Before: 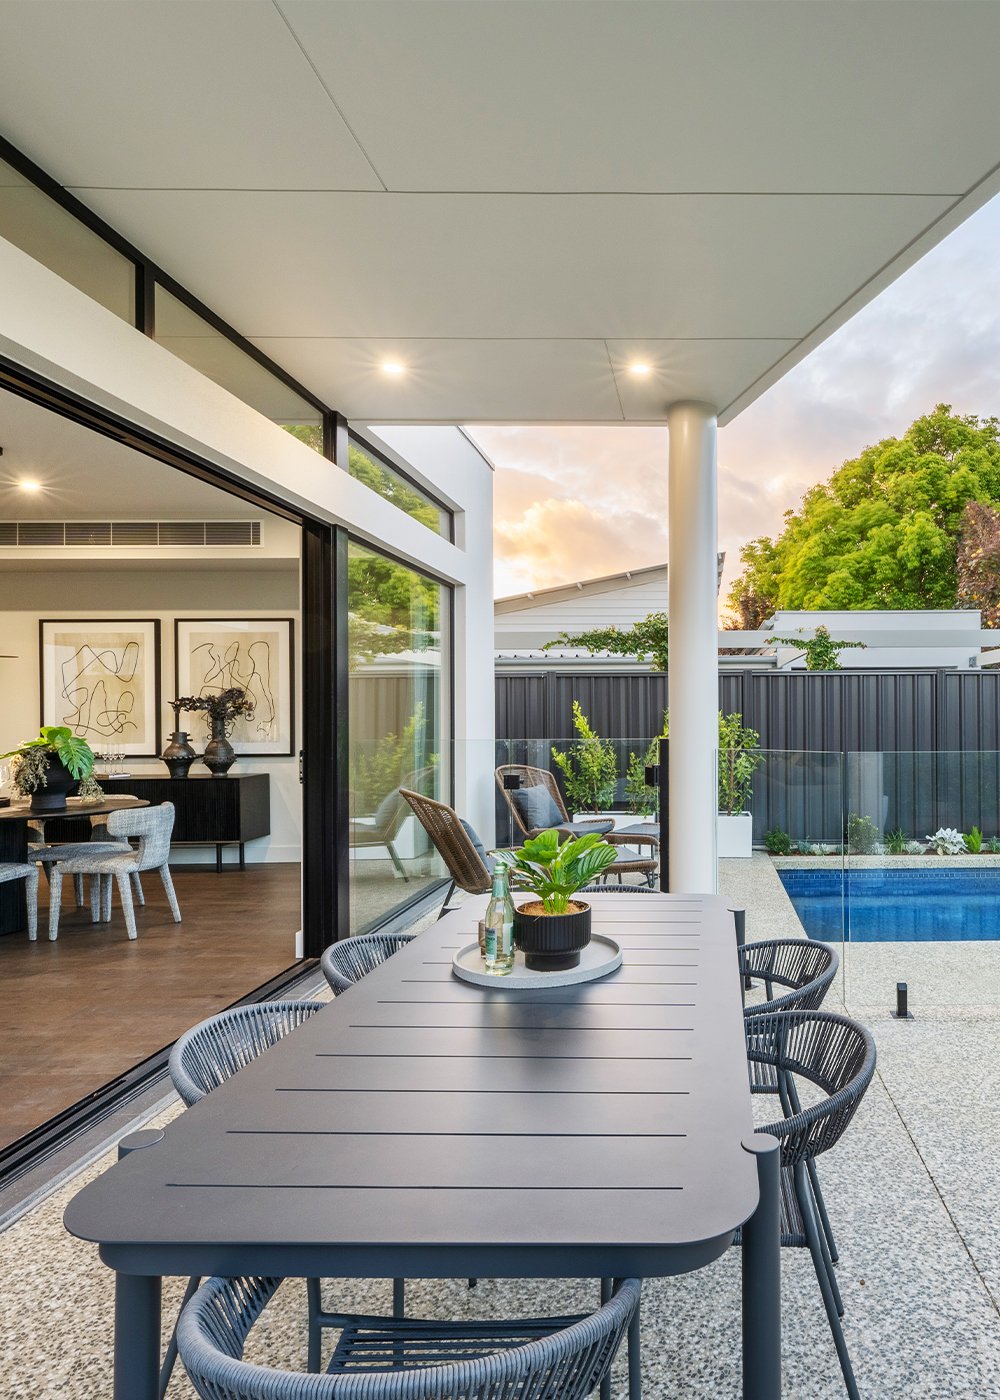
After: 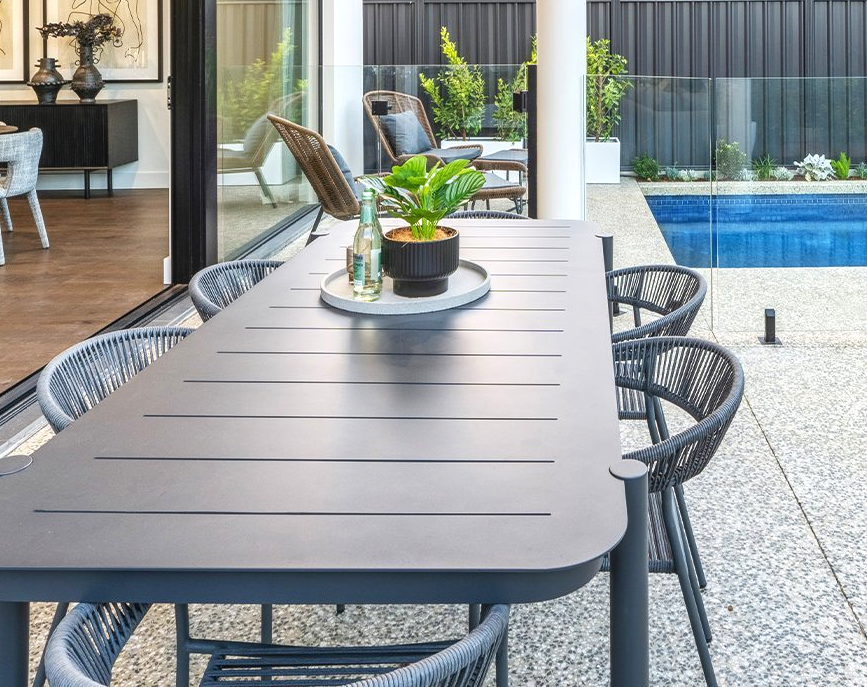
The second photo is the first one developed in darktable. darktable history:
exposure: exposure 0.492 EV, compensate exposure bias true, compensate highlight preservation false
crop and rotate: left 13.269%, top 48.18%, bottom 2.712%
local contrast: detail 109%
